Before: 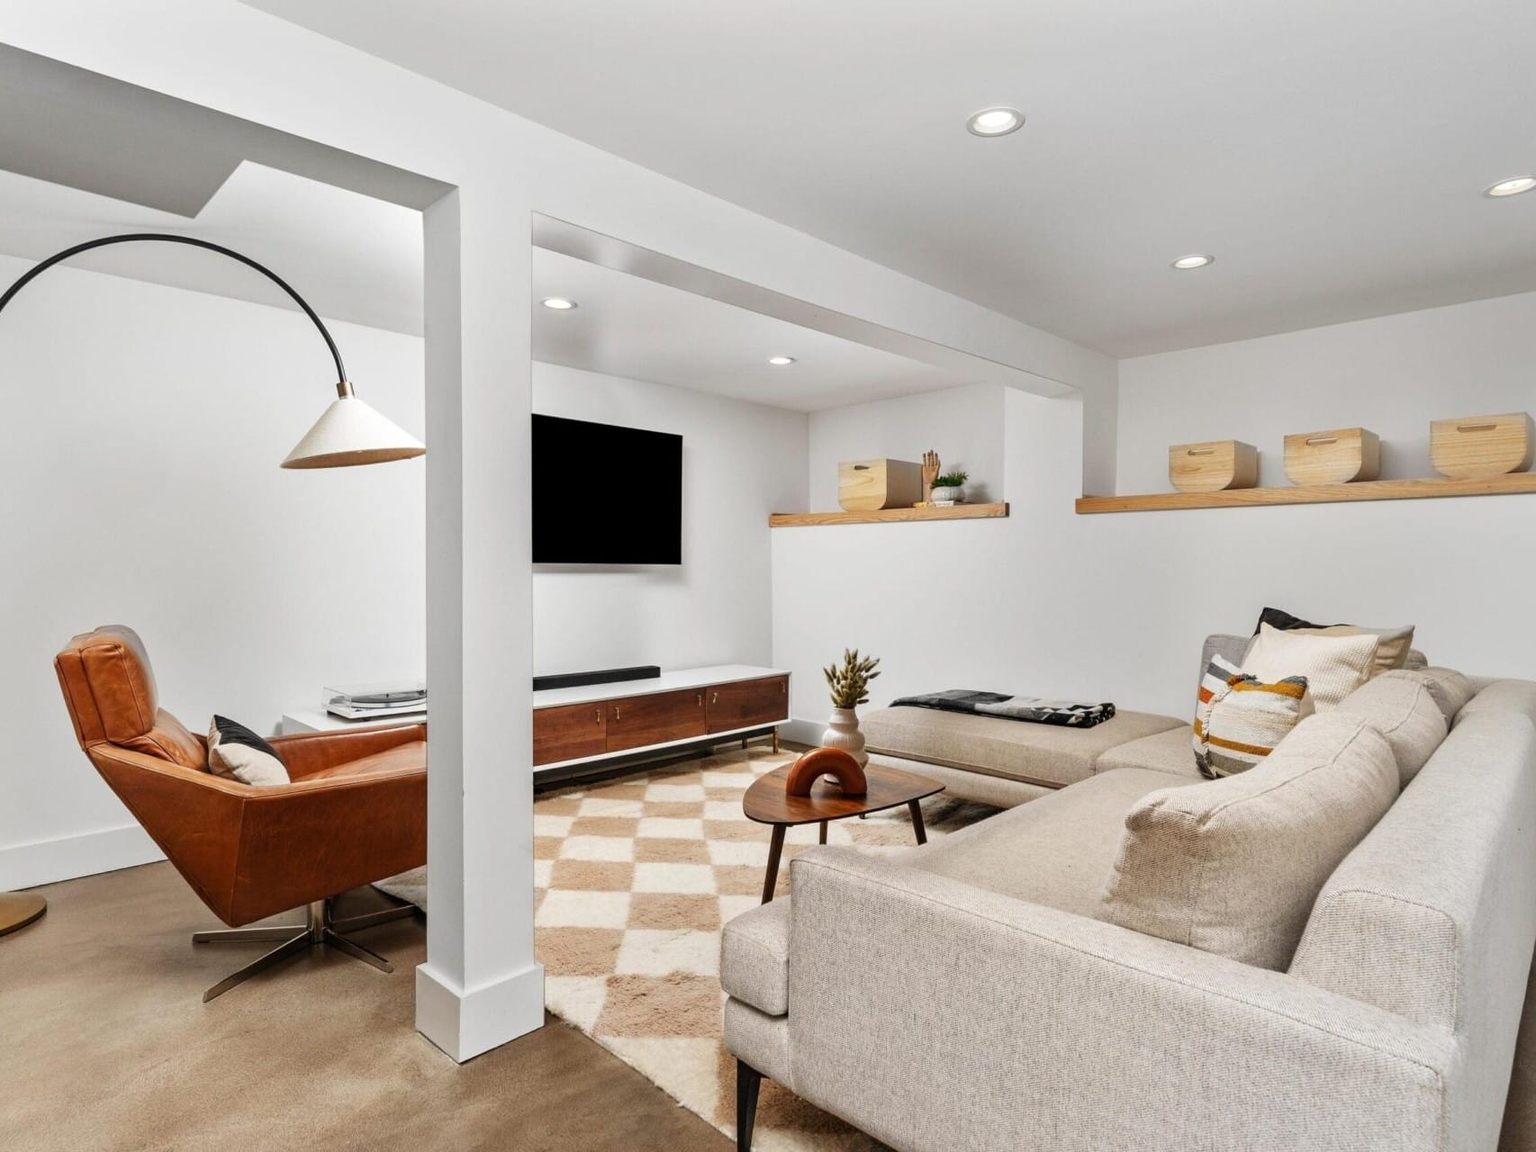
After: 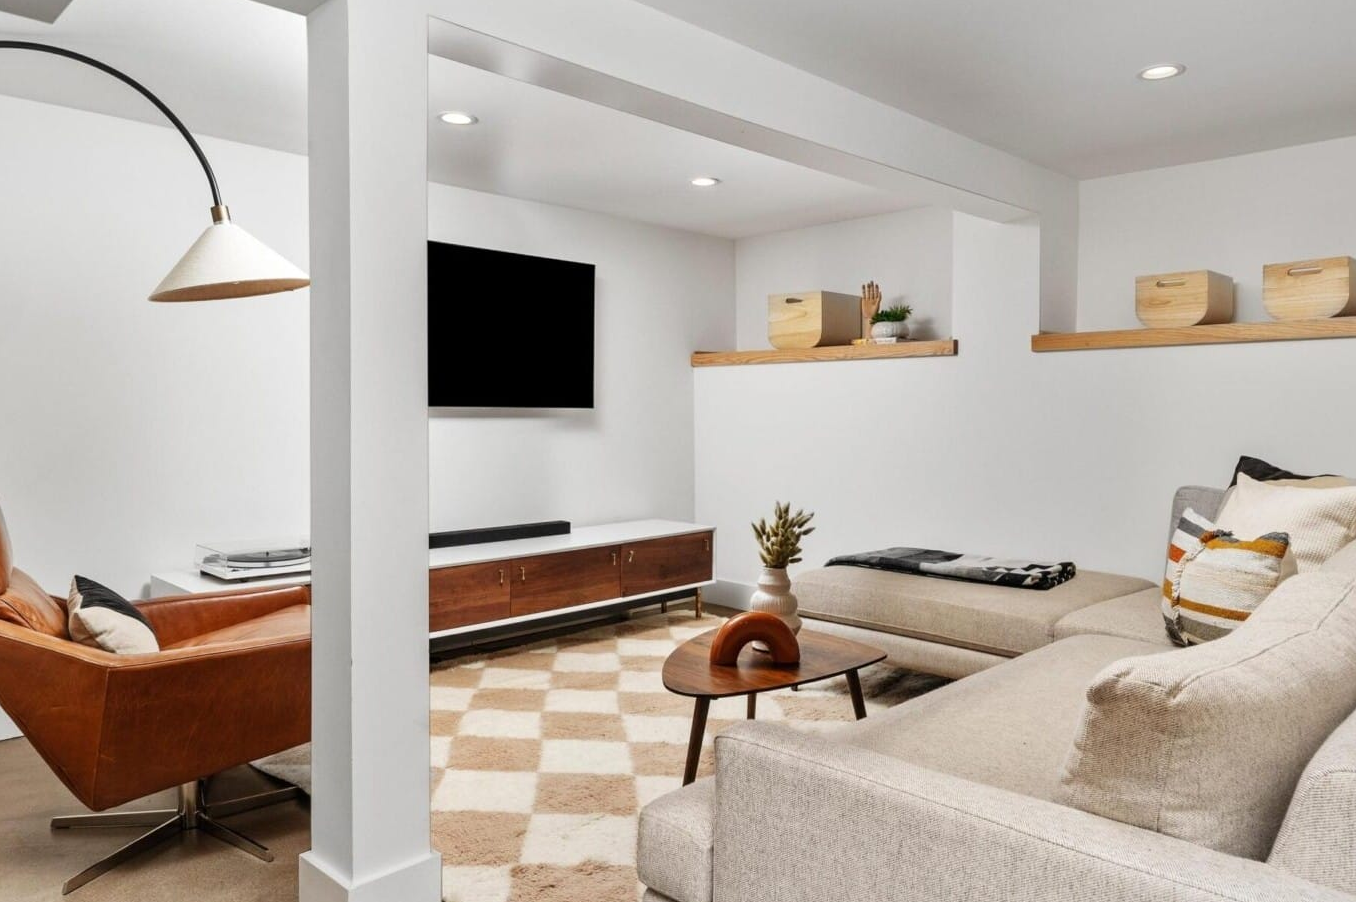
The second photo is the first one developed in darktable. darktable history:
crop: left 9.566%, top 17.117%, right 10.938%, bottom 12.348%
